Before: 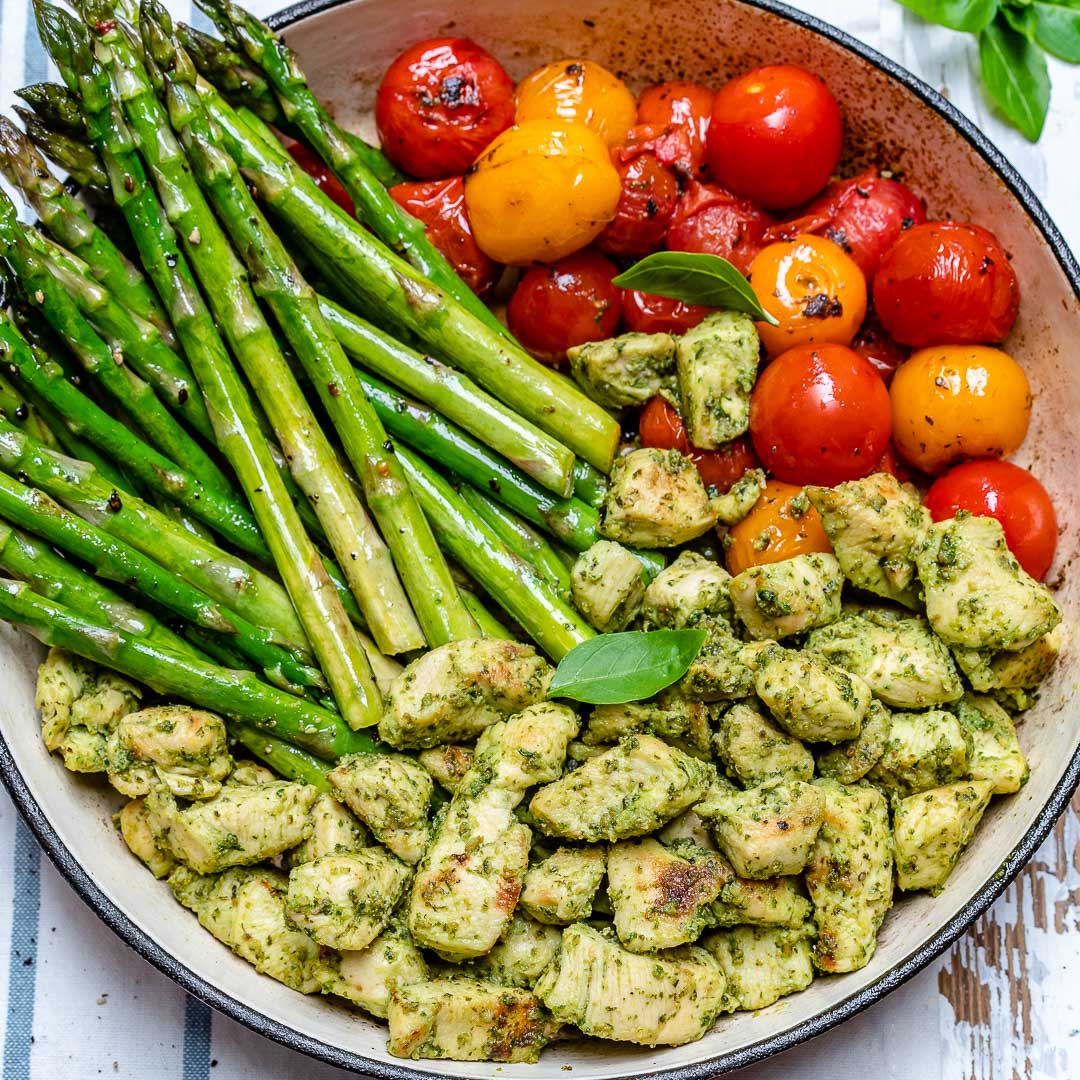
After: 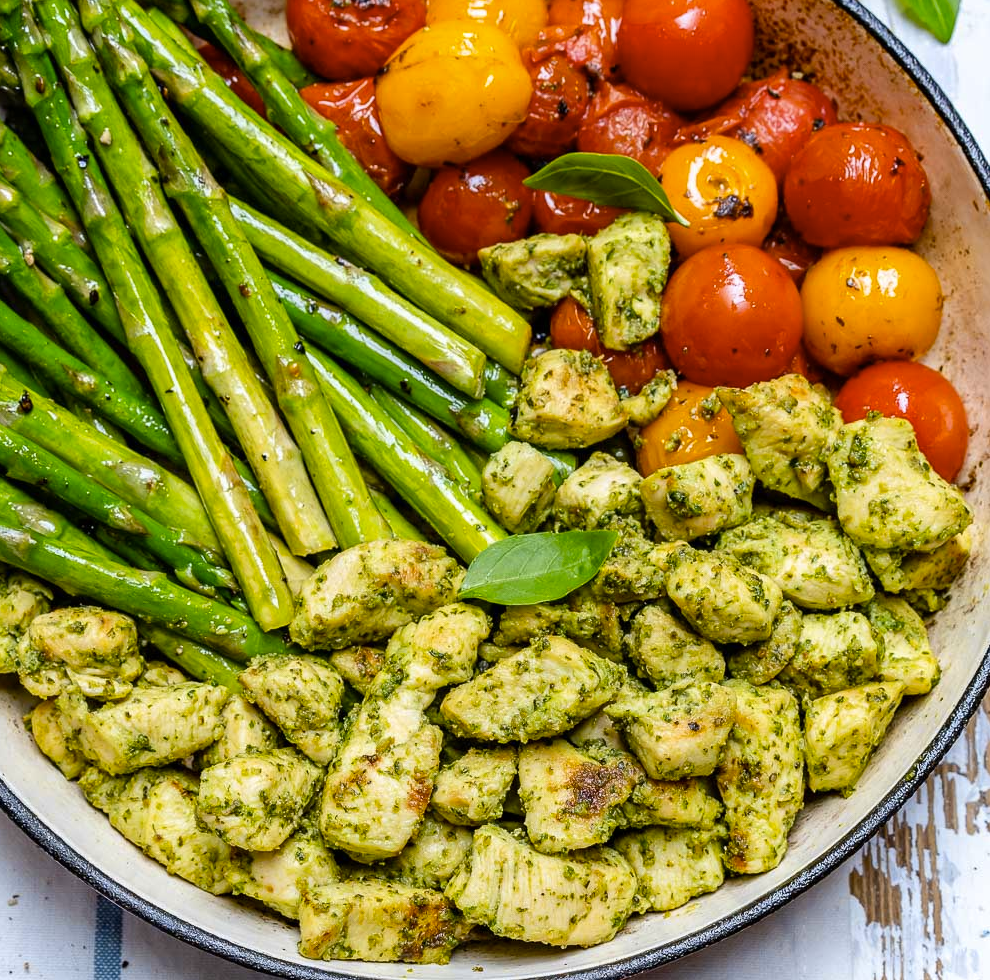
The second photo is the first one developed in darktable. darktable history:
color contrast: green-magenta contrast 0.85, blue-yellow contrast 1.25, unbound 0
crop and rotate: left 8.262%, top 9.226%
